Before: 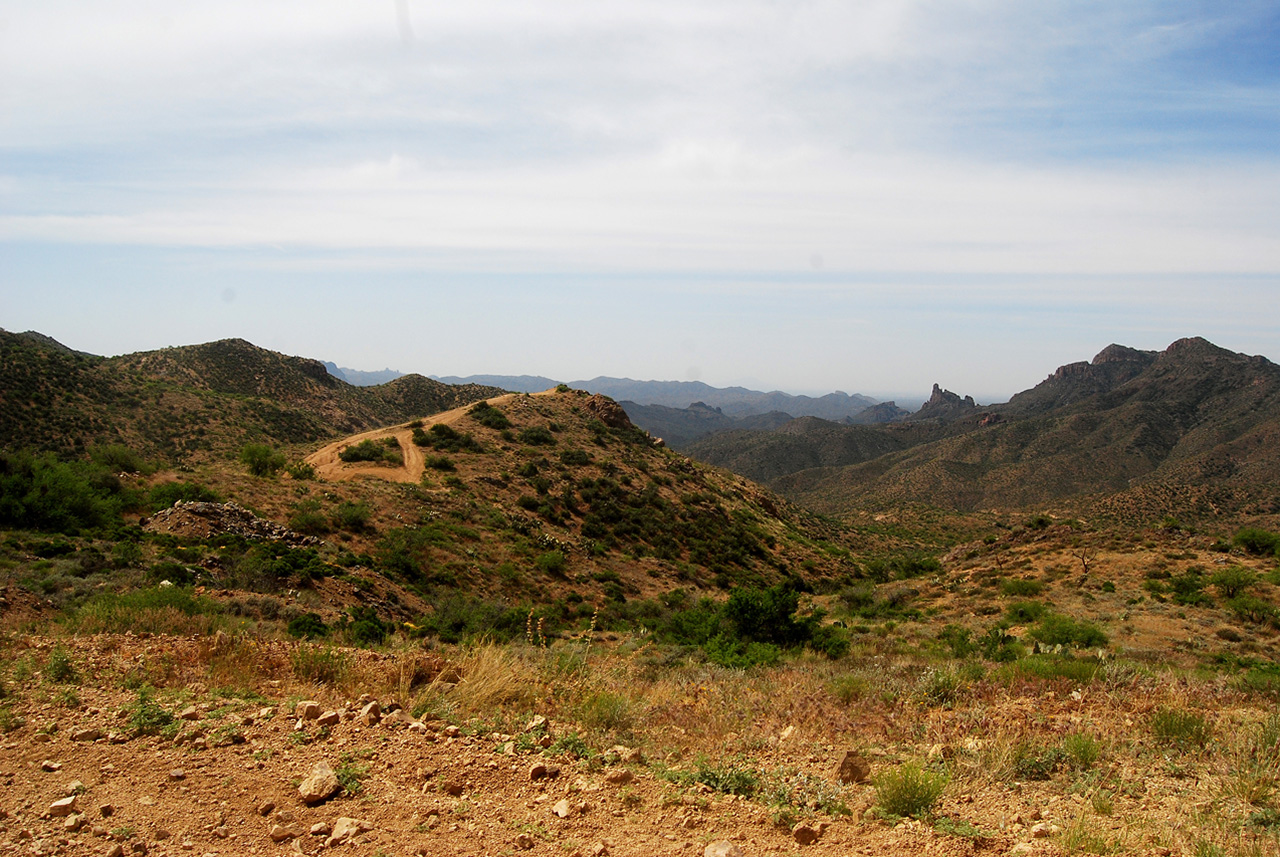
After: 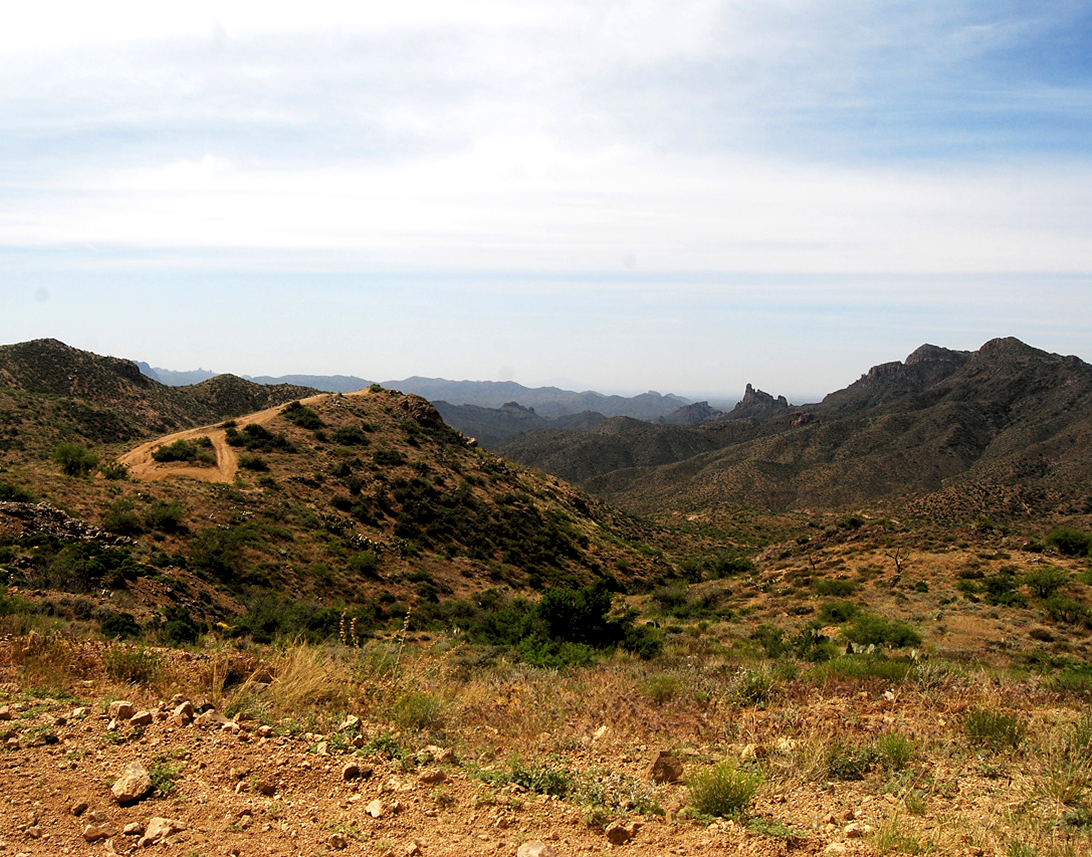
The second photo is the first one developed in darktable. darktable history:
crop and rotate: left 14.637%
levels: gray 59.36%, levels [0.062, 0.494, 0.925]
